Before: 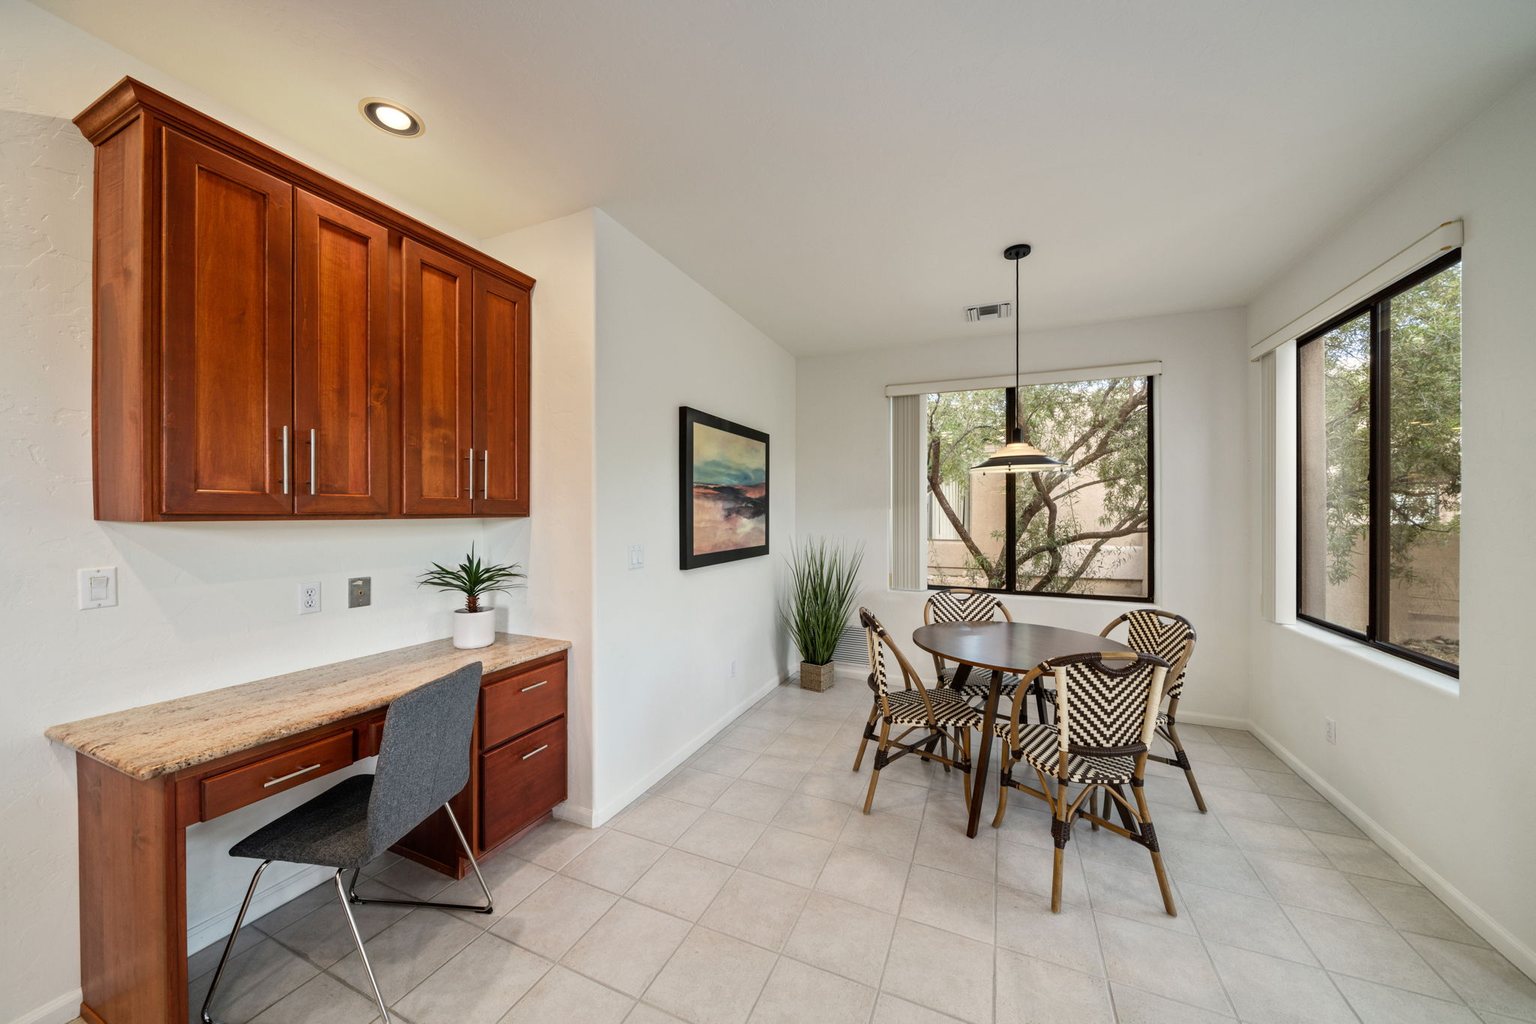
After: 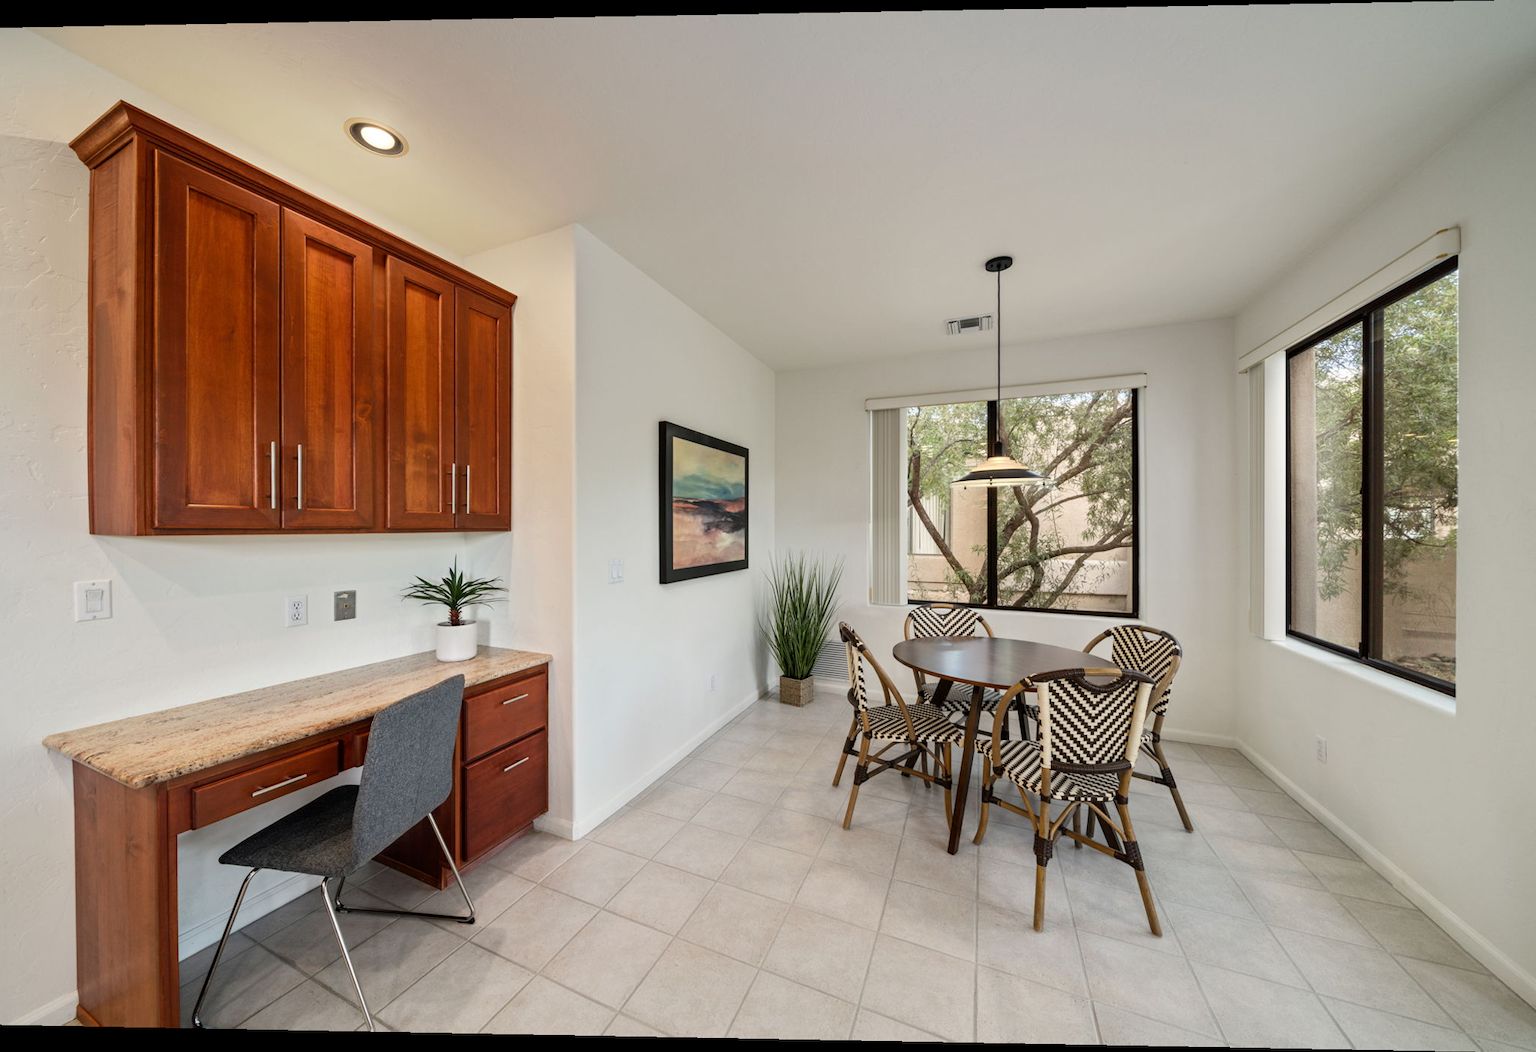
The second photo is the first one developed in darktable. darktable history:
rotate and perspective: lens shift (horizontal) -0.055, automatic cropping off
